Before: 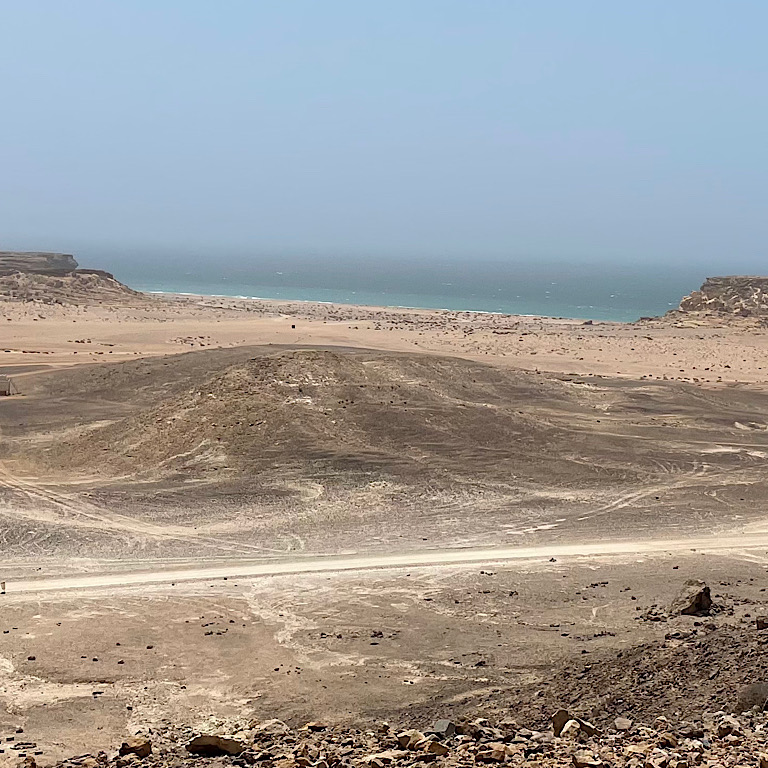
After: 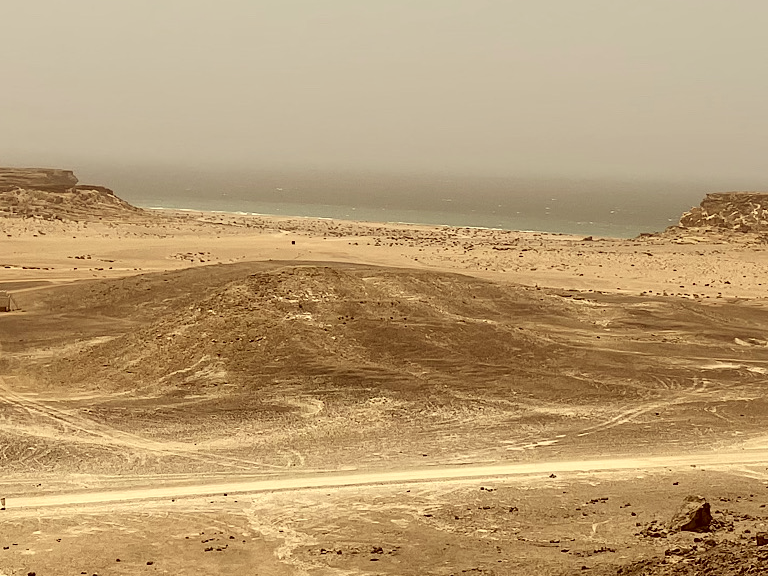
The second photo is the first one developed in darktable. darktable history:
crop: top 11.038%, bottom 13.962%
contrast brightness saturation: contrast 0.1, saturation -0.36
color correction: highlights a* 1.12, highlights b* 24.26, shadows a* 15.58, shadows b* 24.26
